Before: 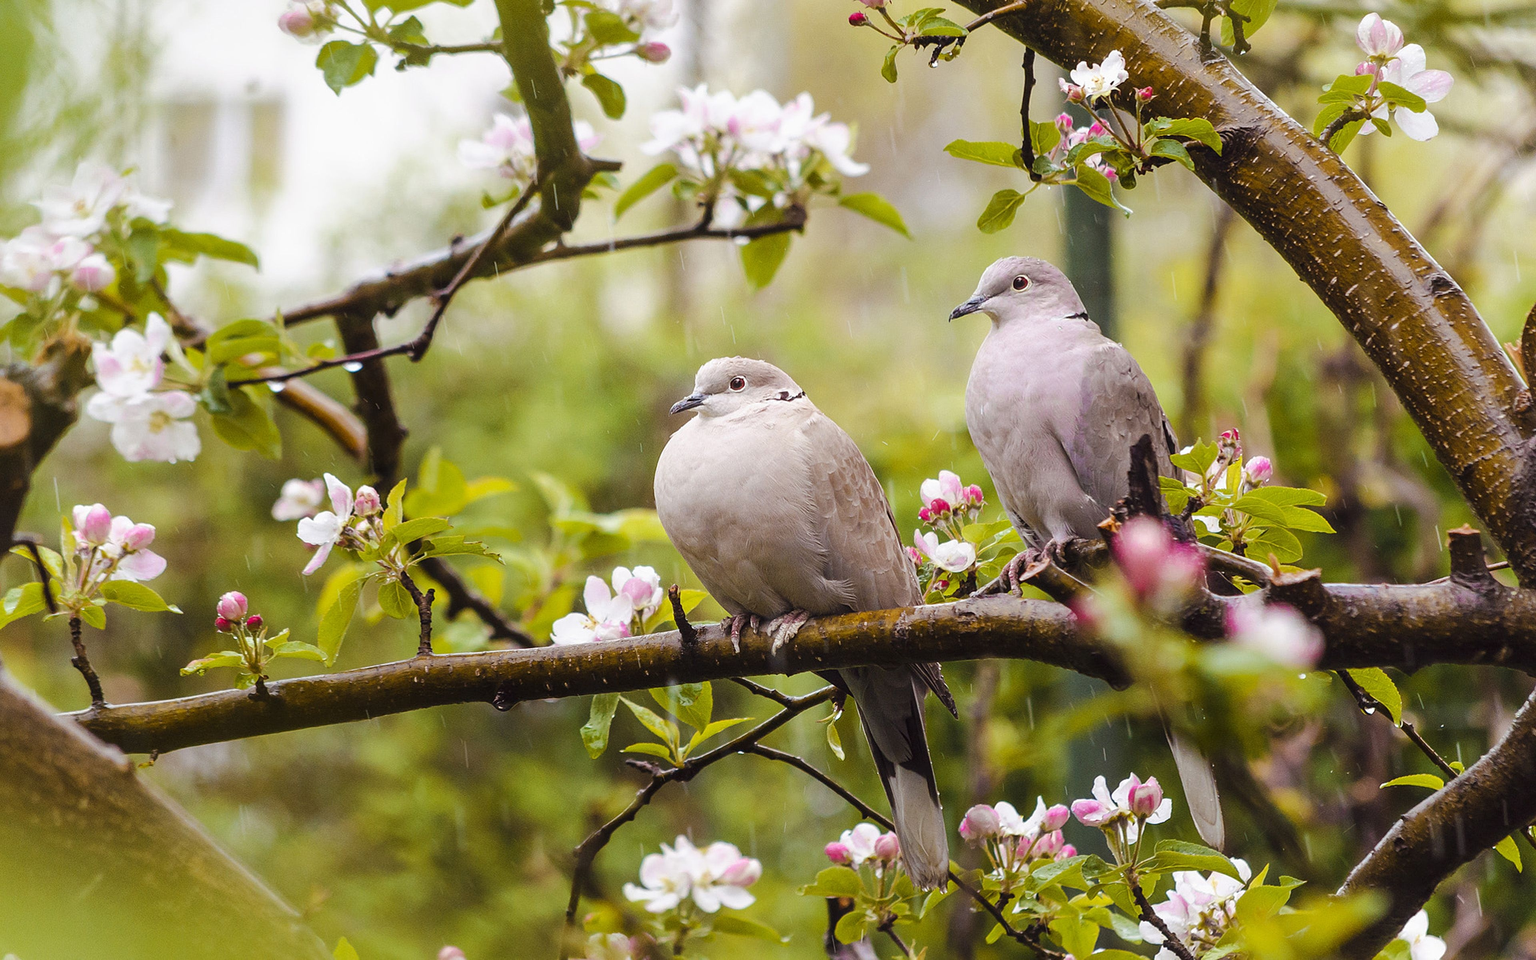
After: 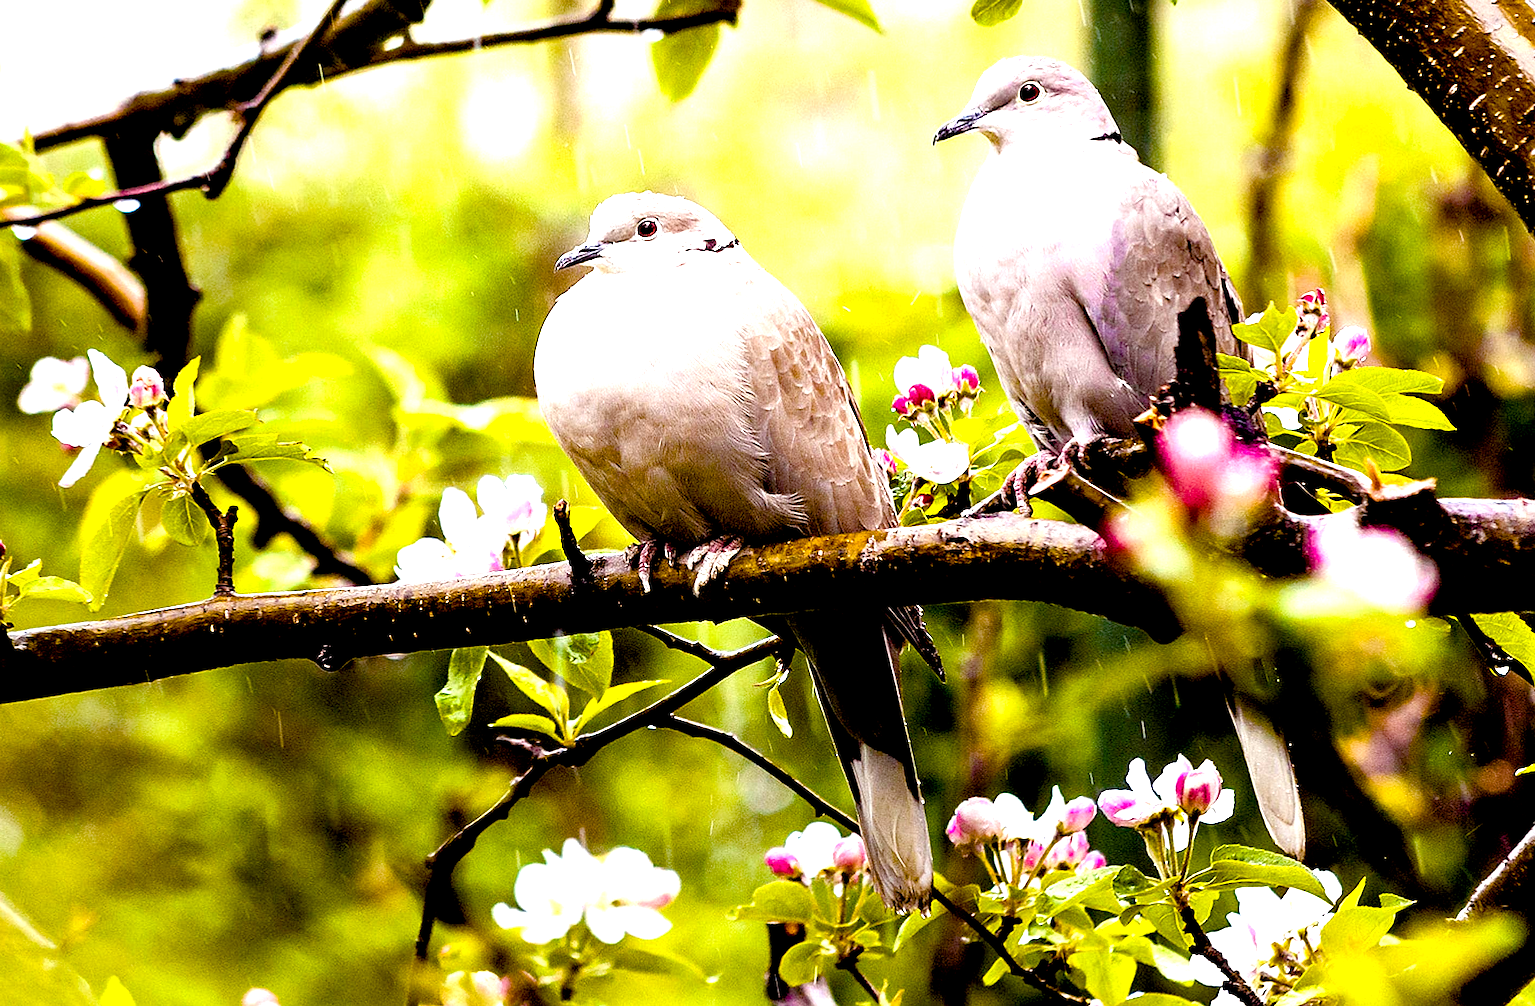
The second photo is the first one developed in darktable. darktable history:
color balance rgb: perceptual saturation grading › global saturation 23.11%, perceptual saturation grading › highlights -23.613%, perceptual saturation grading › mid-tones 23.752%, perceptual saturation grading › shadows 38.921%, perceptual brilliance grading › global brilliance 14.876%, perceptual brilliance grading › shadows -34.74%, global vibrance 9.406%
tone equalizer: -8 EV -0.455 EV, -7 EV -0.368 EV, -6 EV -0.348 EV, -5 EV -0.217 EV, -3 EV 0.228 EV, -2 EV 0.358 EV, -1 EV 0.391 EV, +0 EV 0.407 EV
crop: left 16.859%, top 22.392%, right 9.135%
sharpen: radius 1.429, amount 0.401, threshold 1.626
exposure: black level correction 0.041, exposure 0.499 EV, compensate highlight preservation false
